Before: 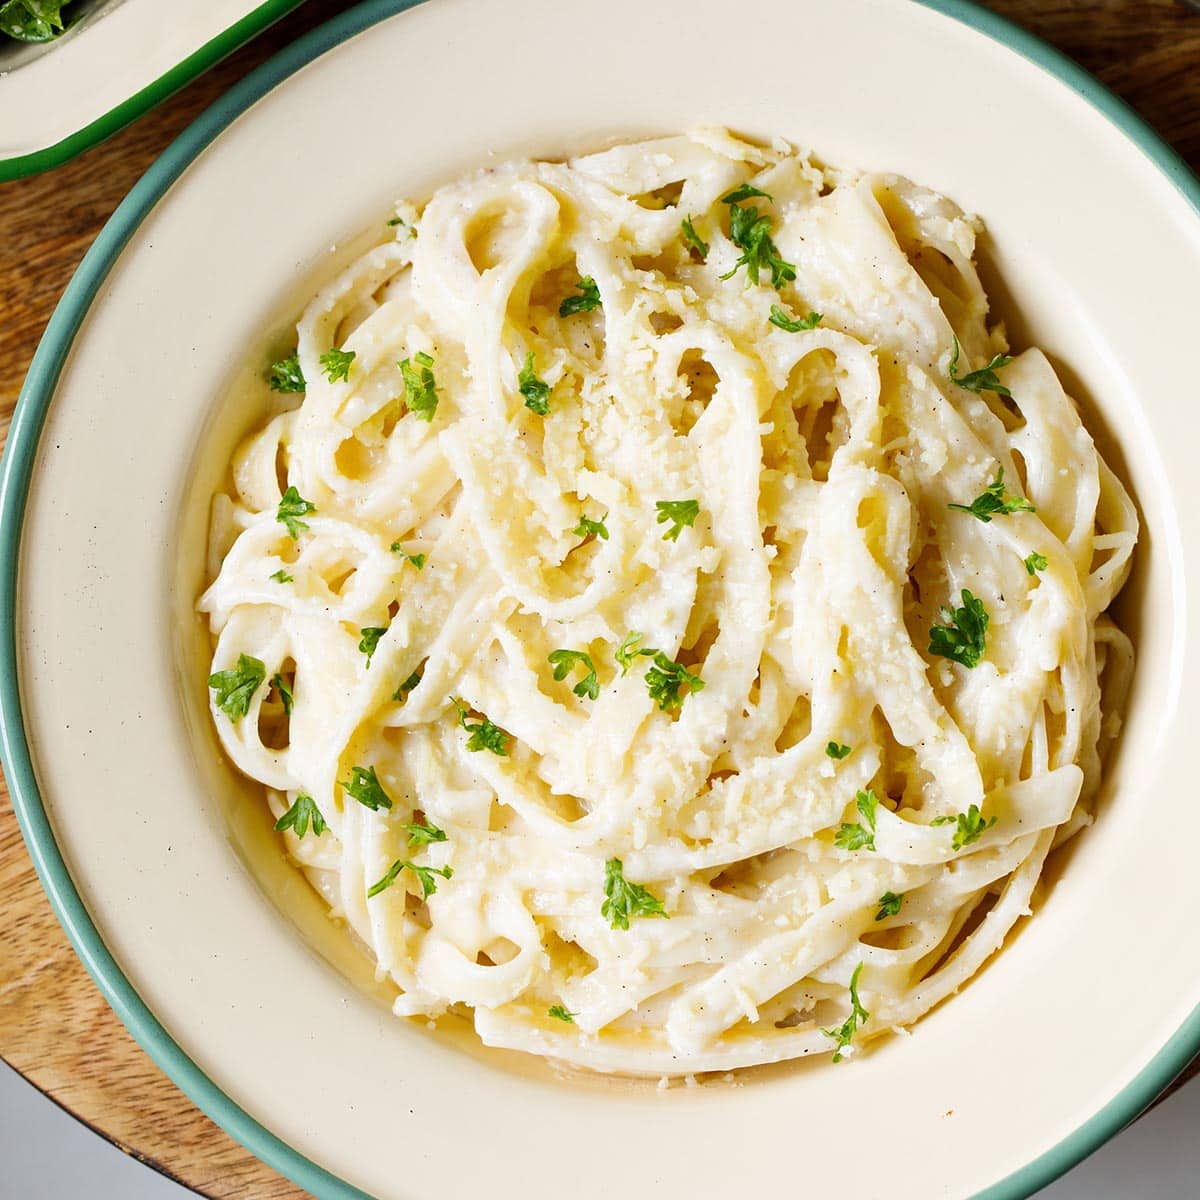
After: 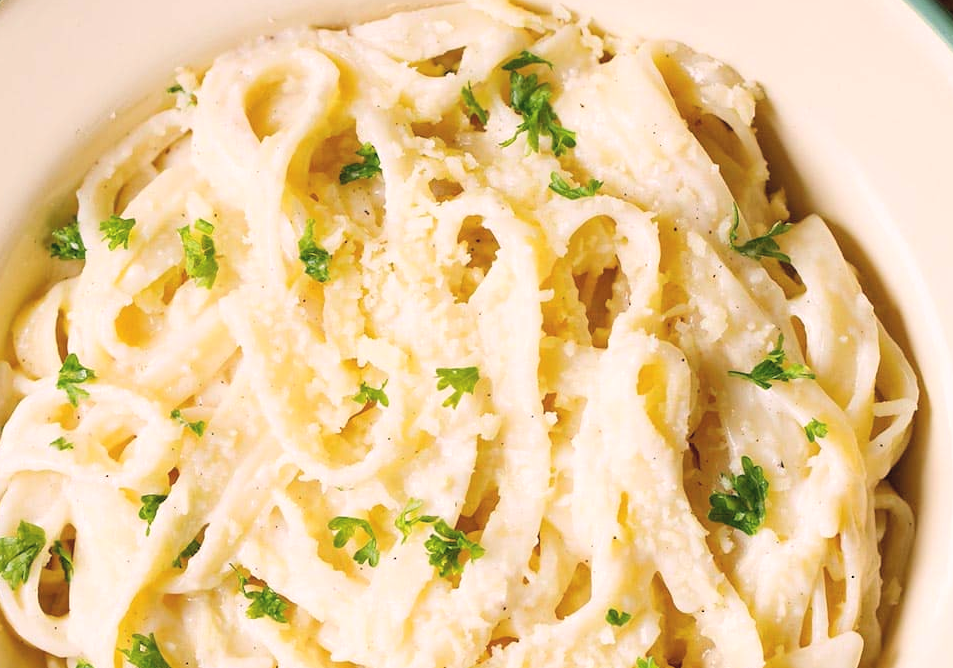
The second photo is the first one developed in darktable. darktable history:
crop: left 18.38%, top 11.092%, right 2.134%, bottom 33.217%
contrast brightness saturation: brightness 0.15
color correction: highlights a* 7.34, highlights b* 4.37
